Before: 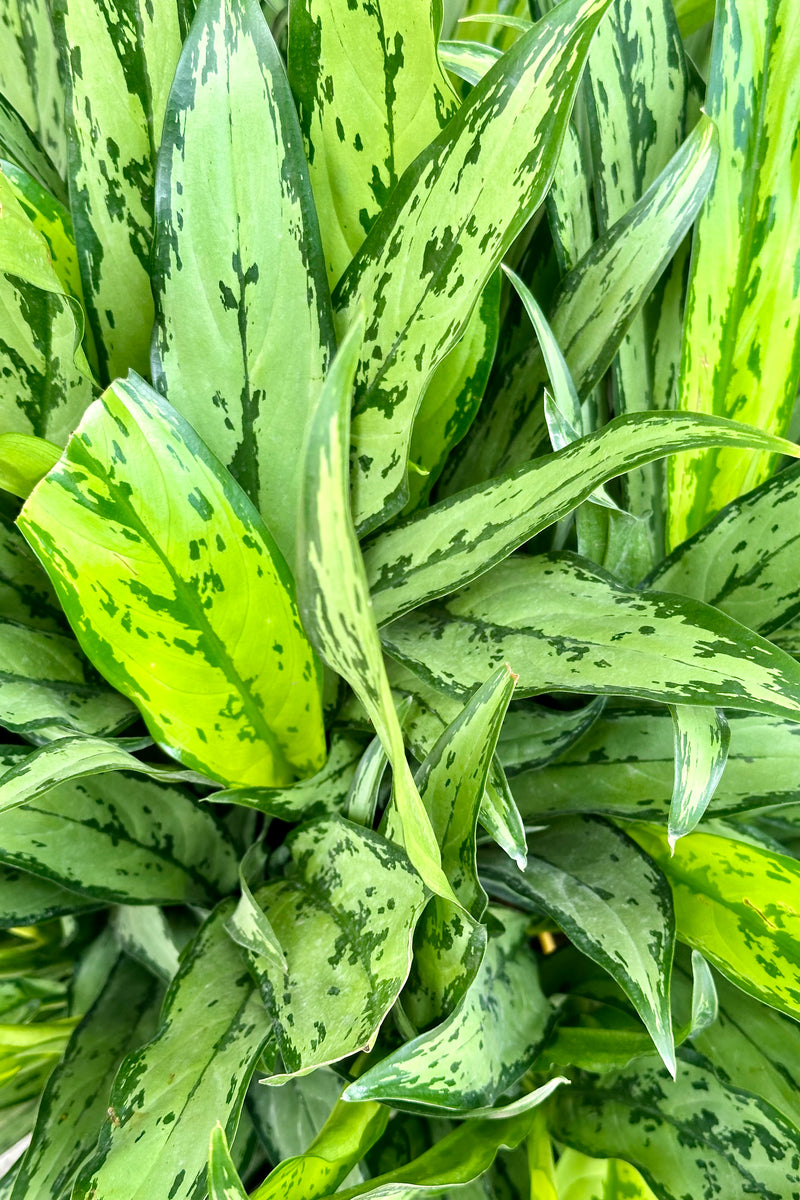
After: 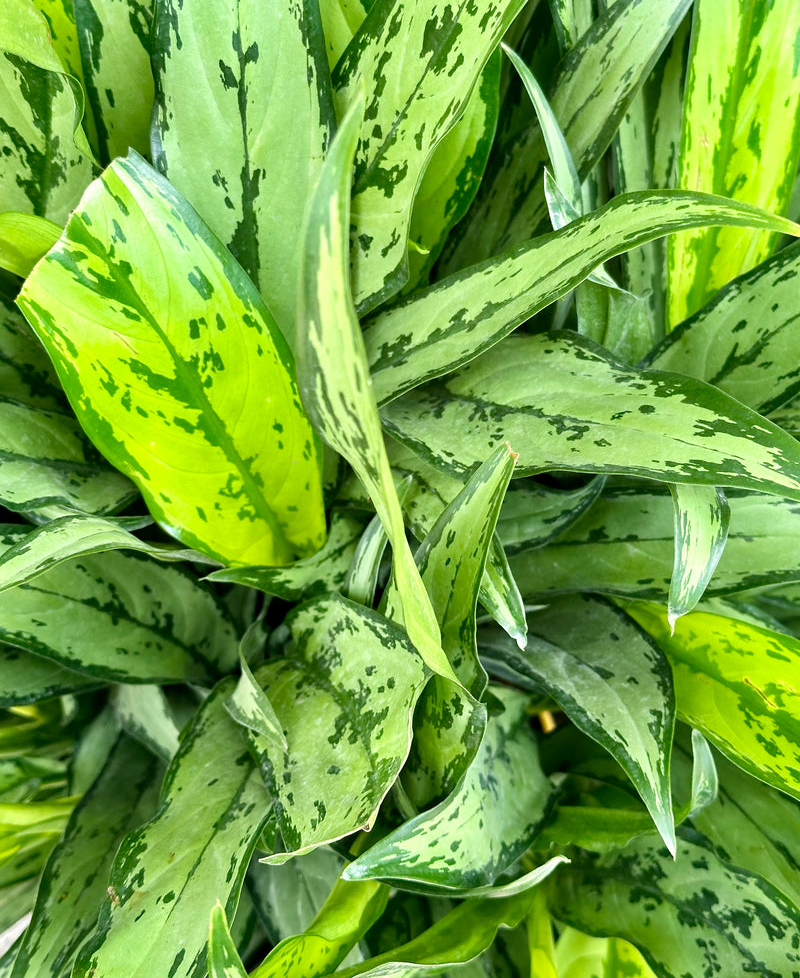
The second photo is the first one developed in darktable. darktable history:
crop and rotate: top 18.425%
